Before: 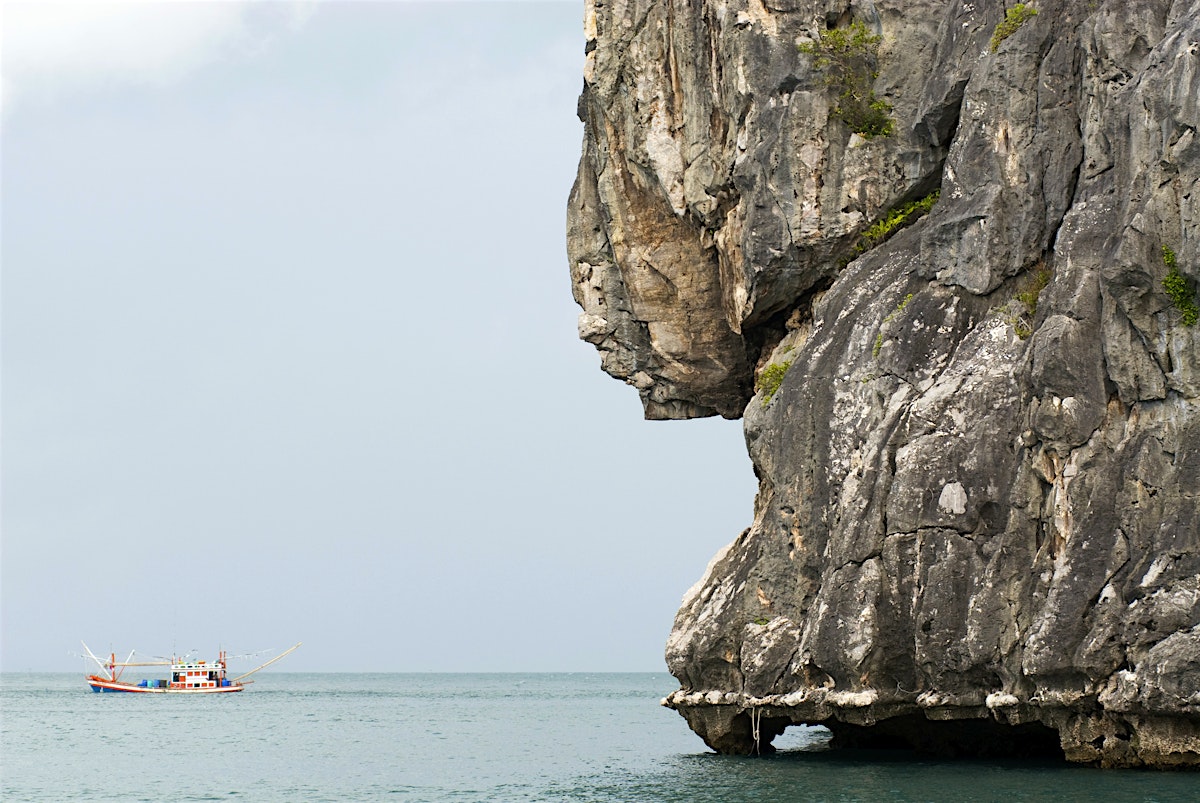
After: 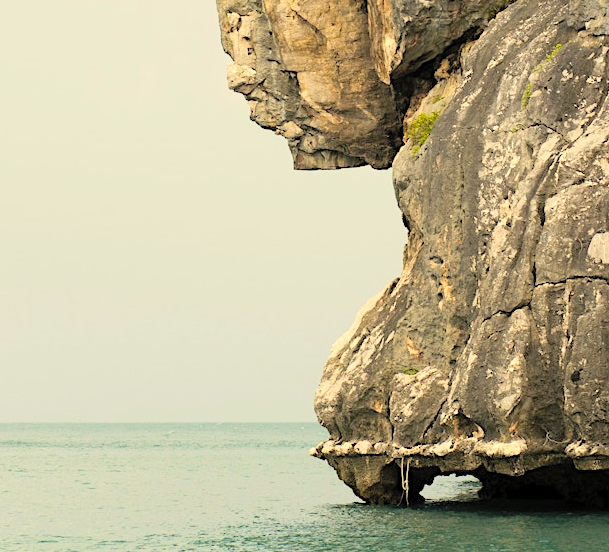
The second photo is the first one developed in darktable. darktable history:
color correction: highlights a* 2.65, highlights b* 22.69
crop and rotate: left 29.329%, top 31.155%, right 19.844%
contrast brightness saturation: brightness 0.29
